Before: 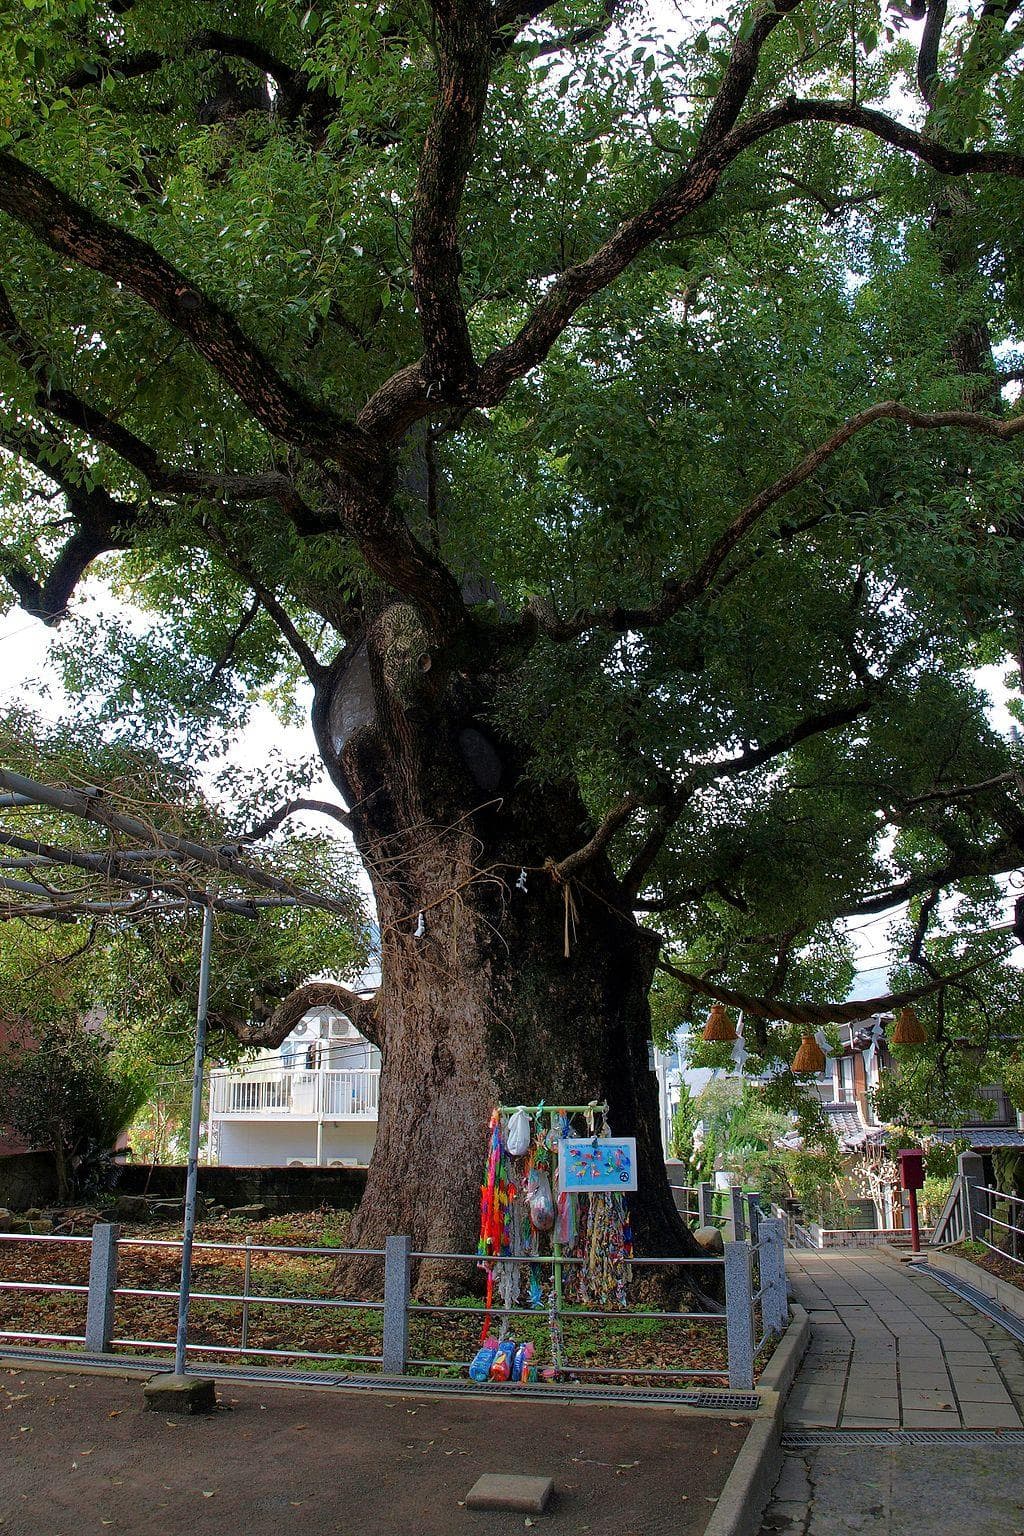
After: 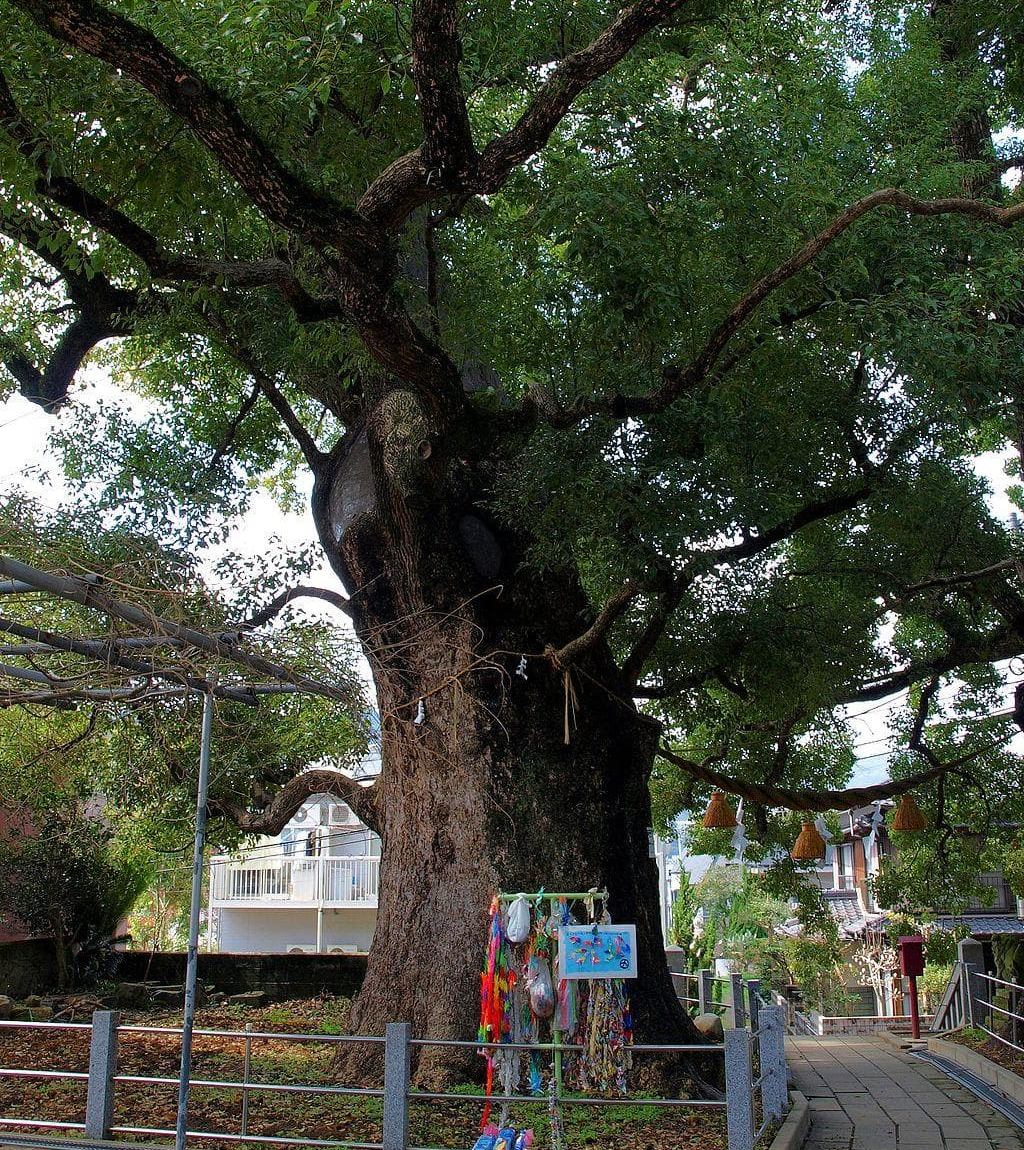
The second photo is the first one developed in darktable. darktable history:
crop: top 13.89%, bottom 11.202%
